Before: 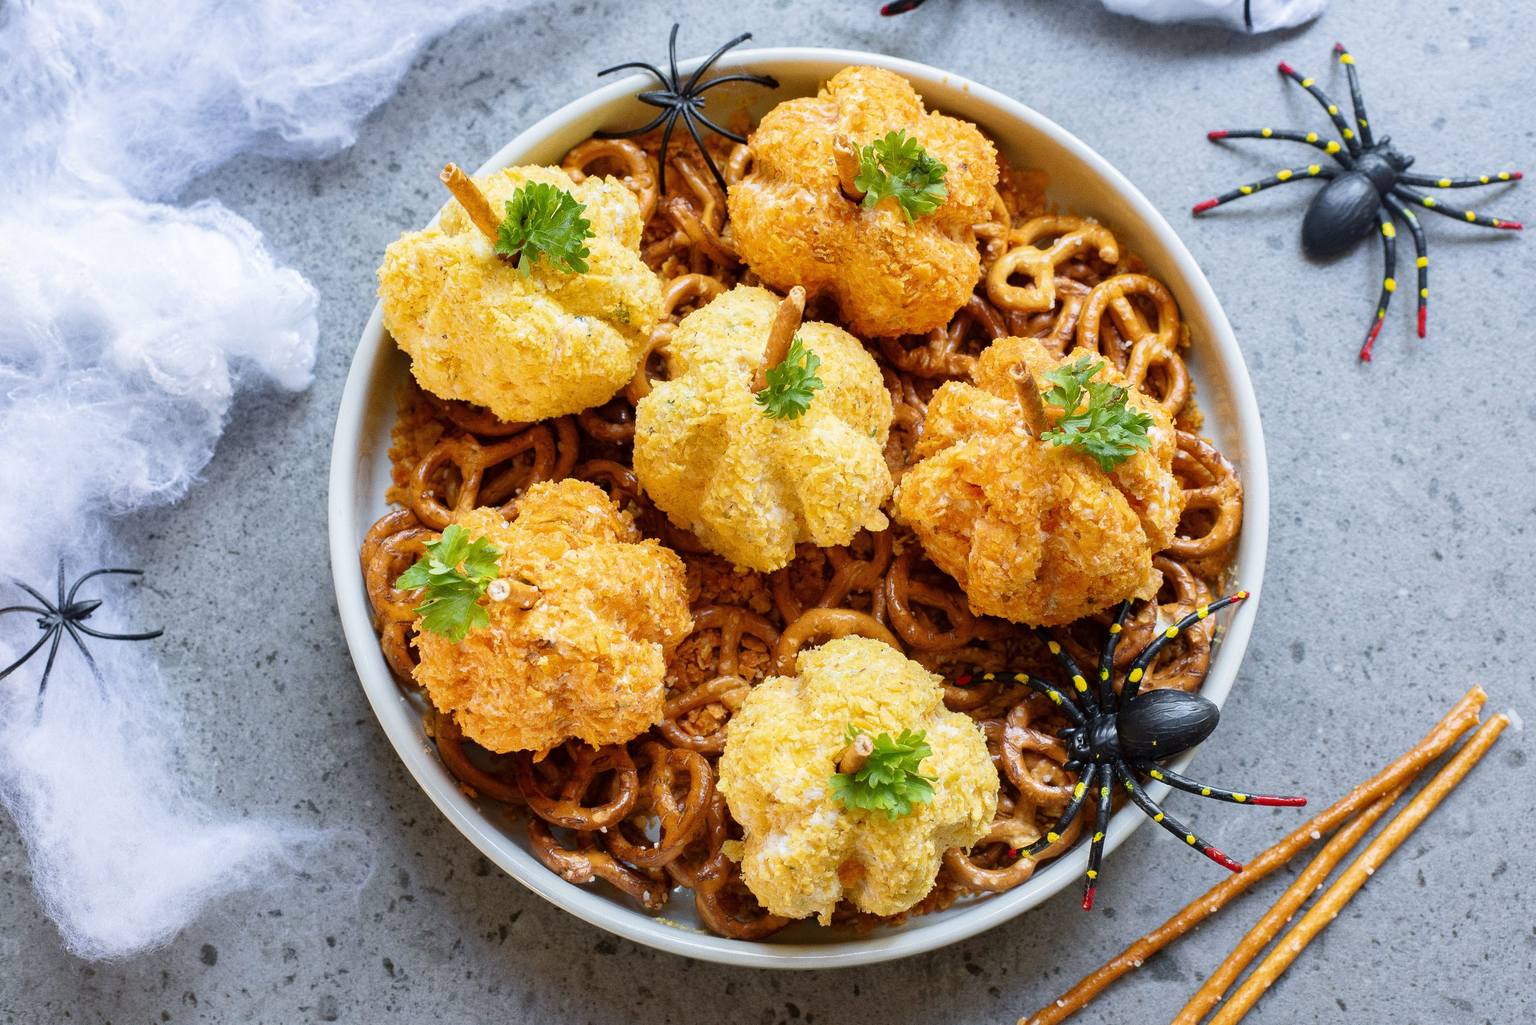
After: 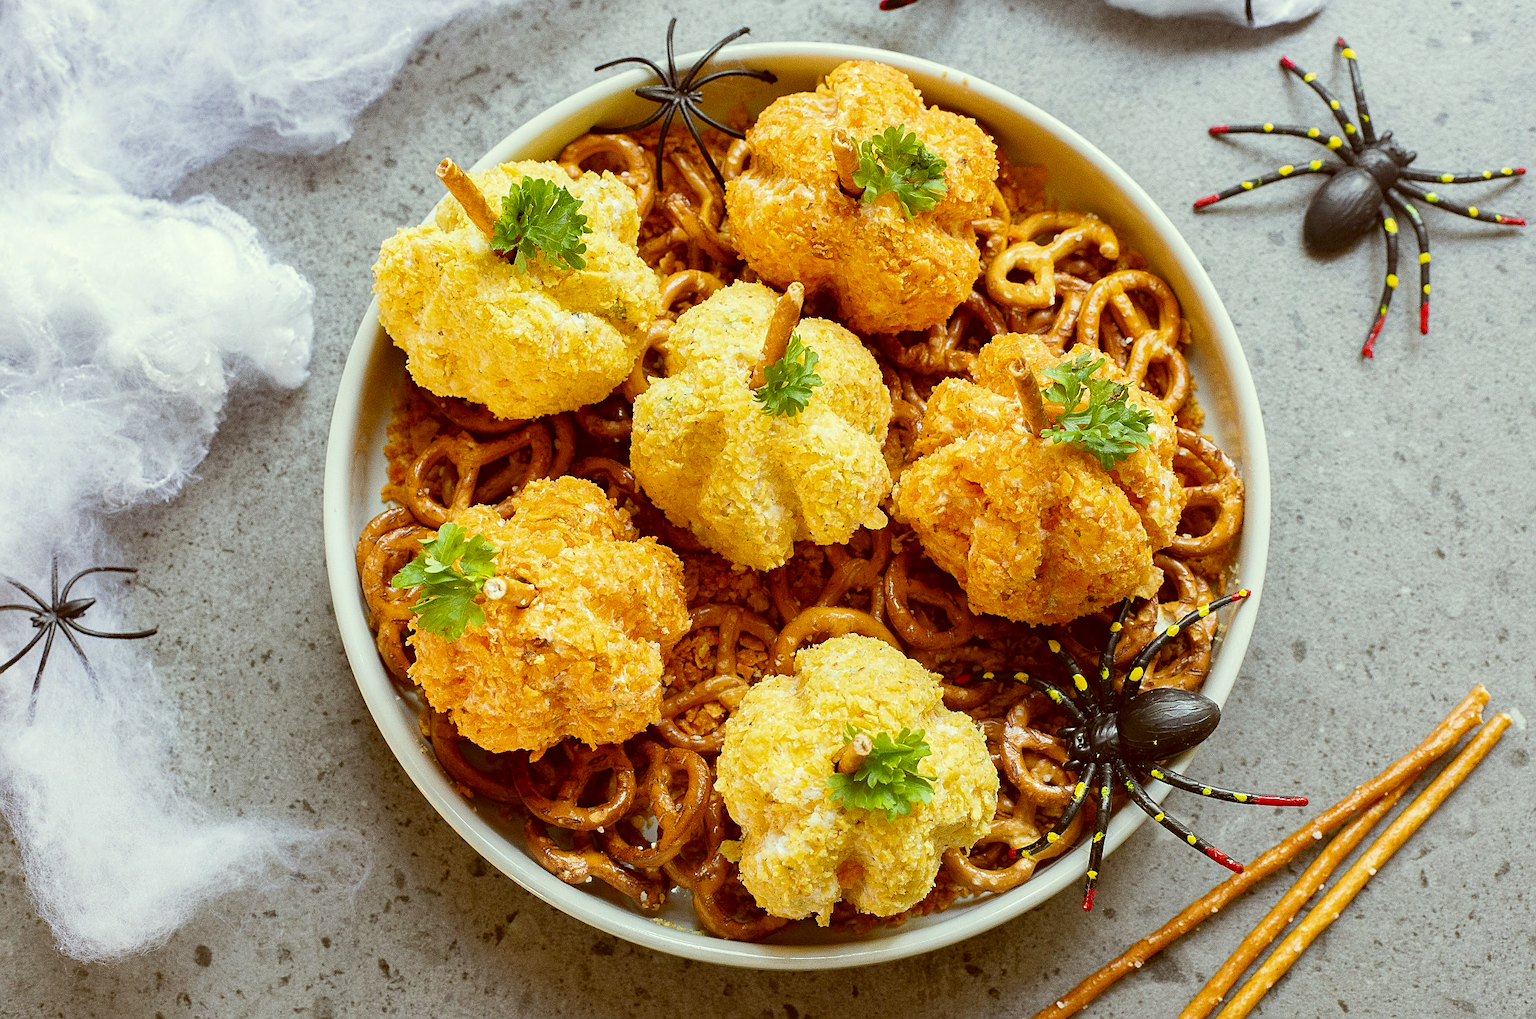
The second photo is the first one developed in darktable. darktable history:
sharpen: on, module defaults
crop: left 0.484%, top 0.638%, right 0.149%, bottom 0.578%
color correction: highlights a* -6.07, highlights b* 9.46, shadows a* 10.29, shadows b* 23.39
